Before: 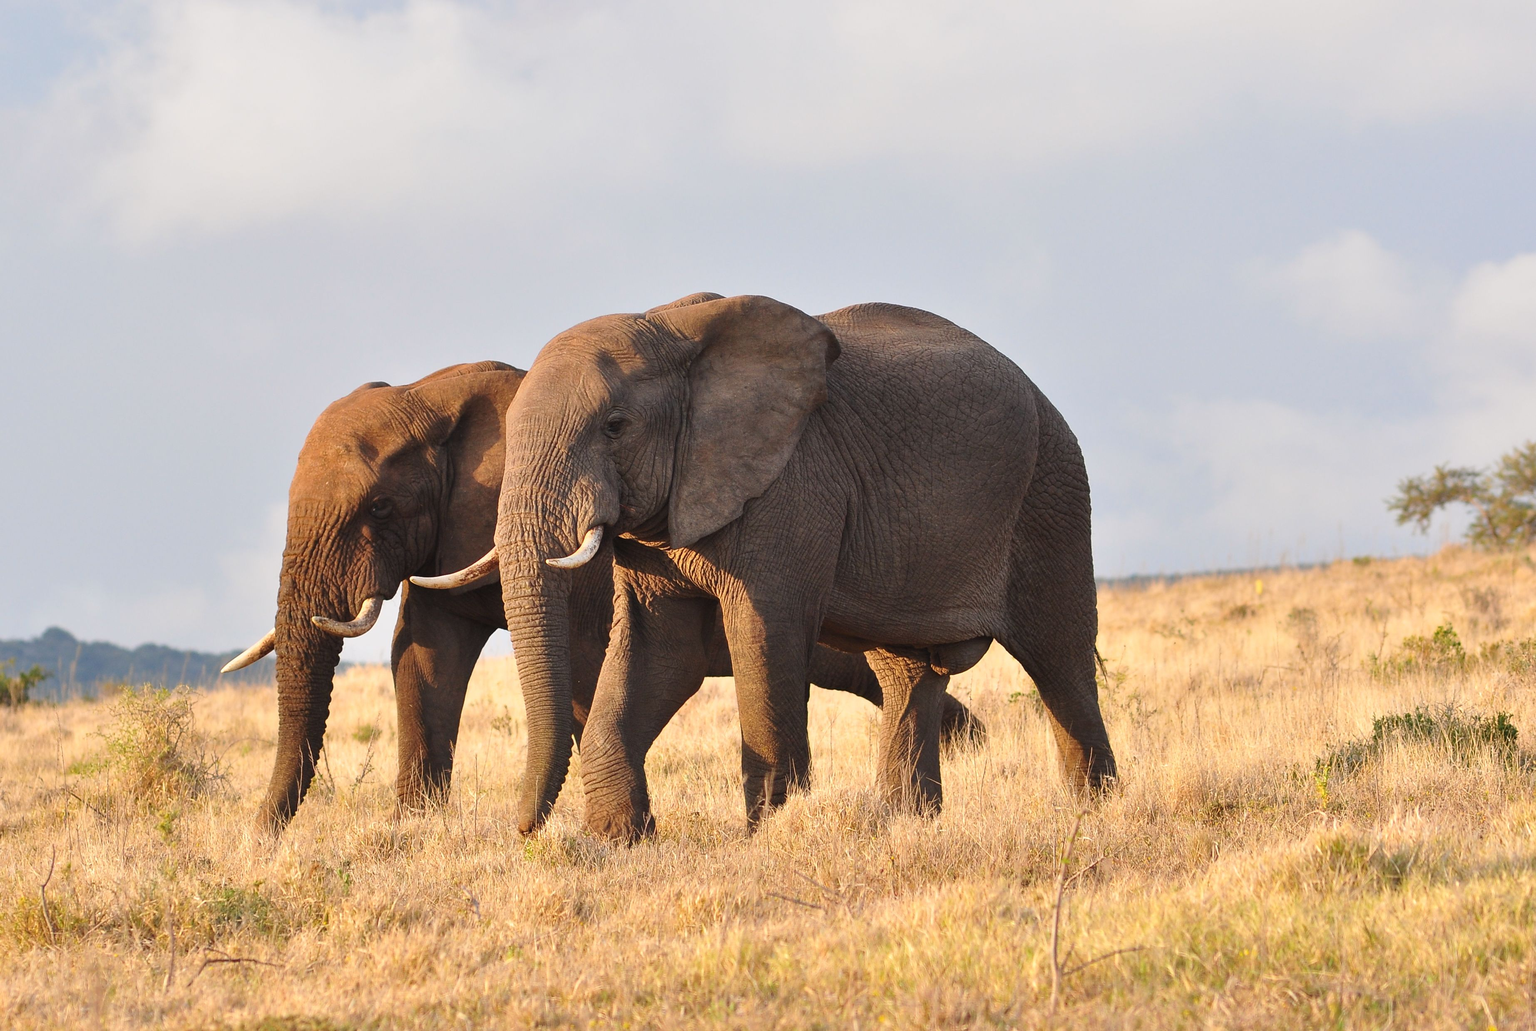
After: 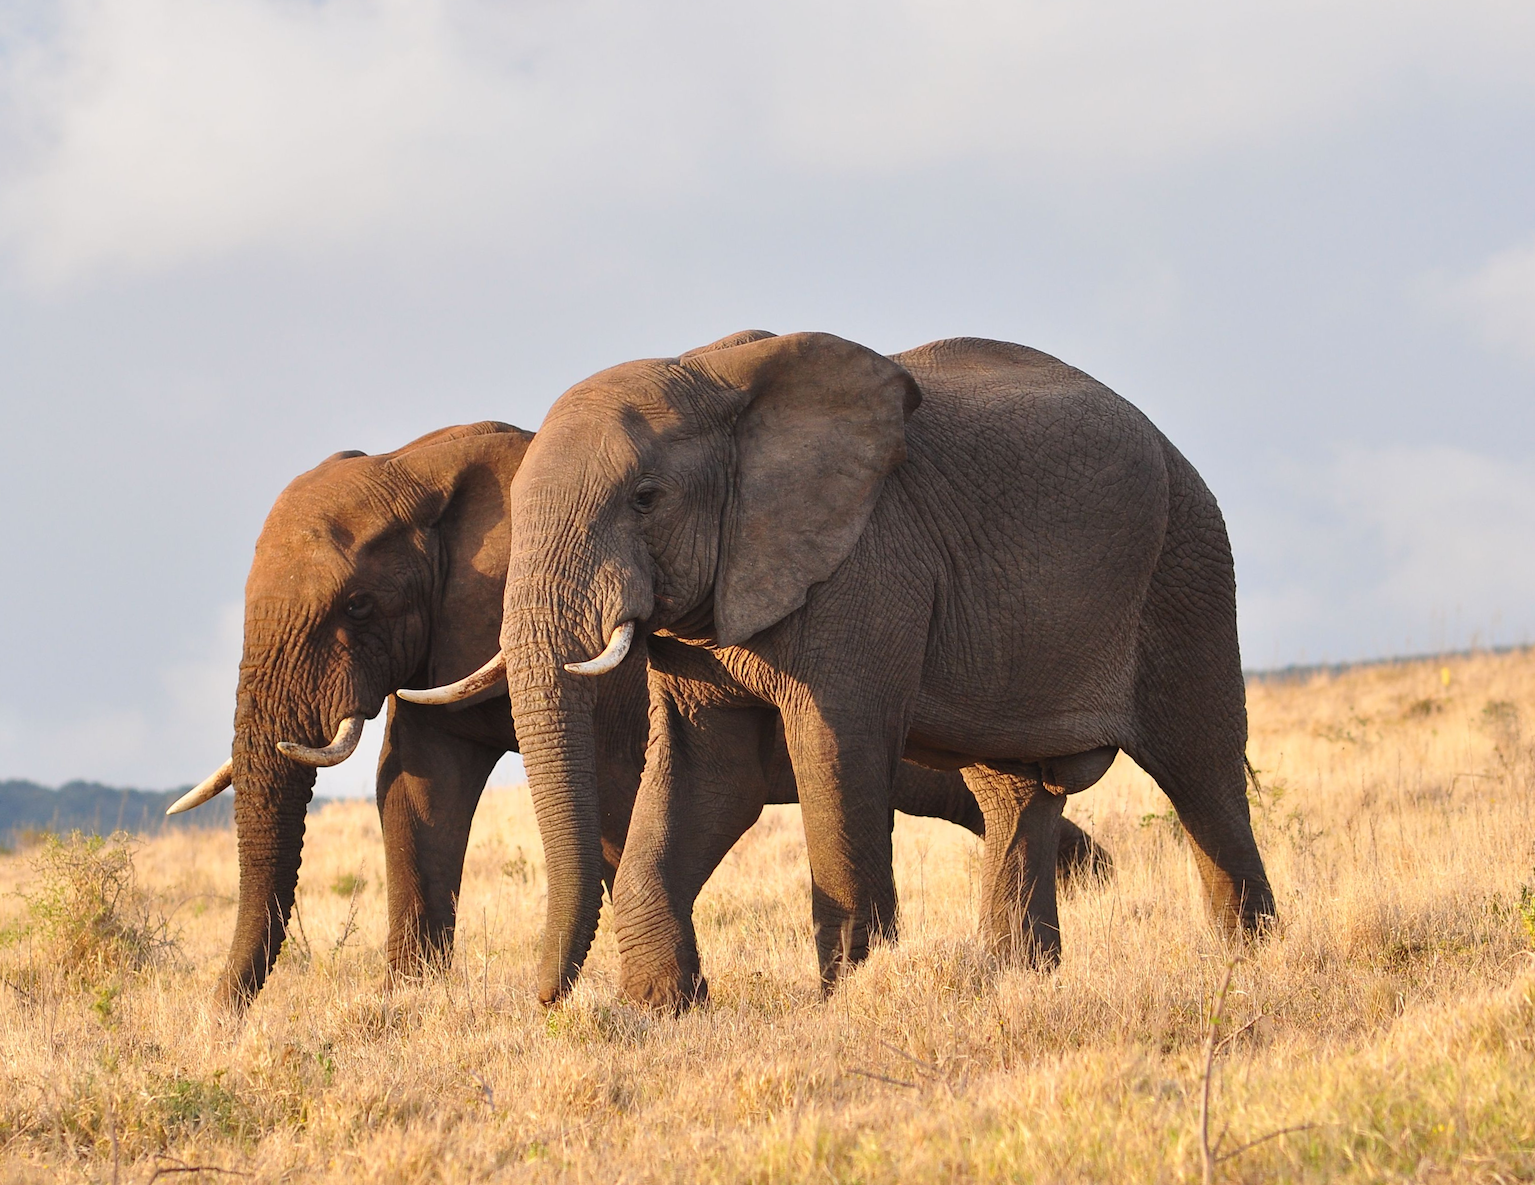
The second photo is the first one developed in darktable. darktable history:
crop and rotate: angle 1.44°, left 4.251%, top 0.905%, right 11.755%, bottom 2.468%
